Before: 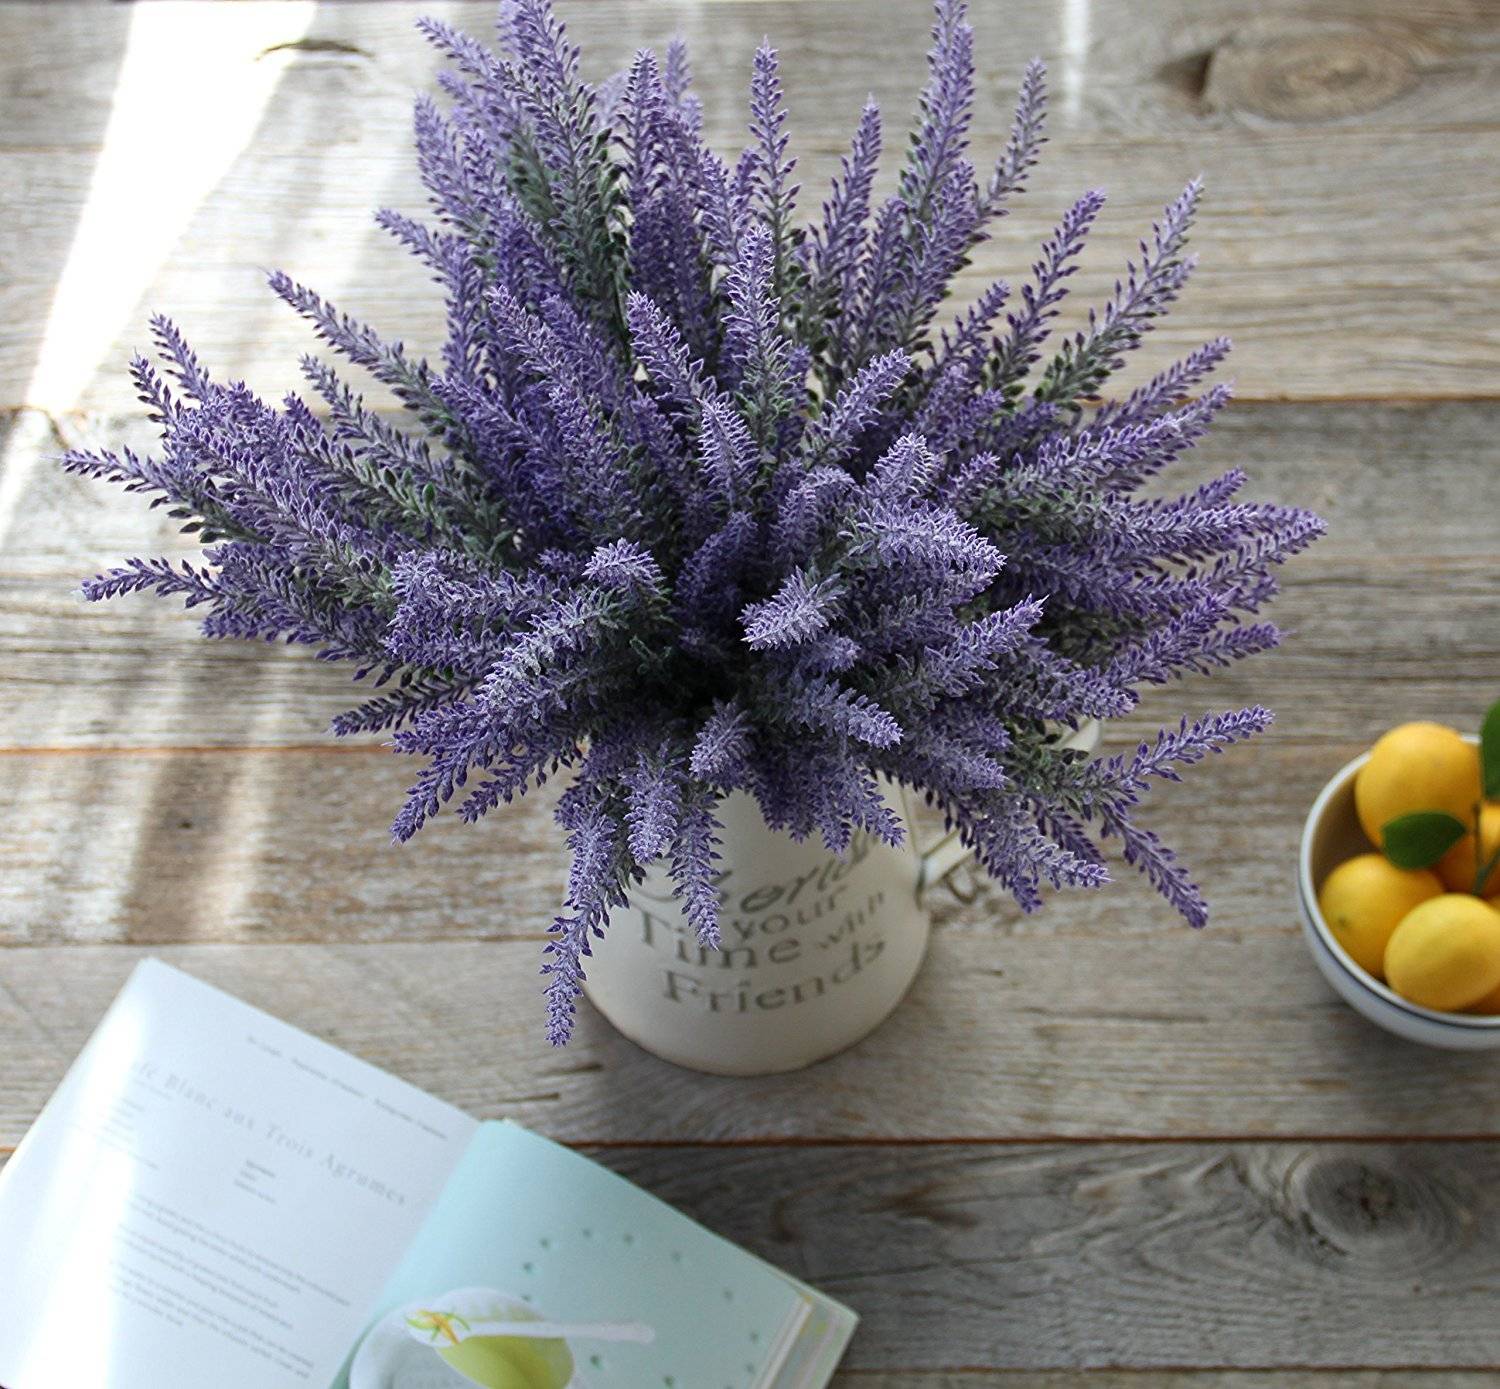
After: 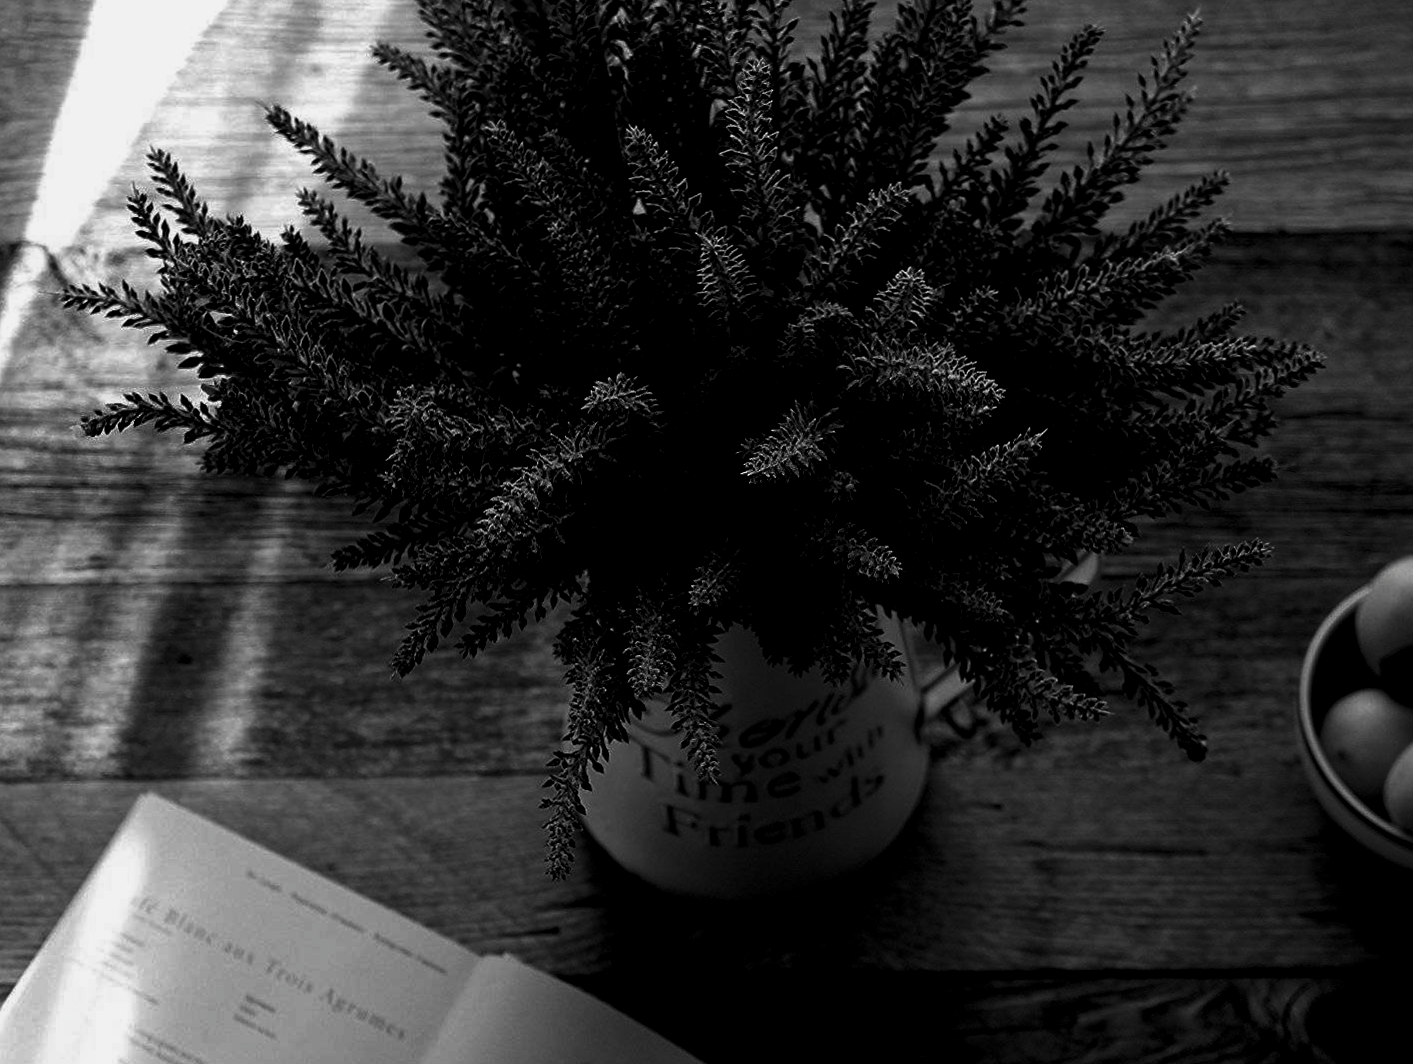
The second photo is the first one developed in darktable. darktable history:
contrast brightness saturation: contrast -0.037, brightness -0.578, saturation -0.992
crop and rotate: angle 0.101°, top 11.949%, right 5.593%, bottom 11.29%
base curve: curves: ch0 [(0, 0) (0.74, 0.67) (1, 1)]
levels: levels [0.116, 0.574, 1]
